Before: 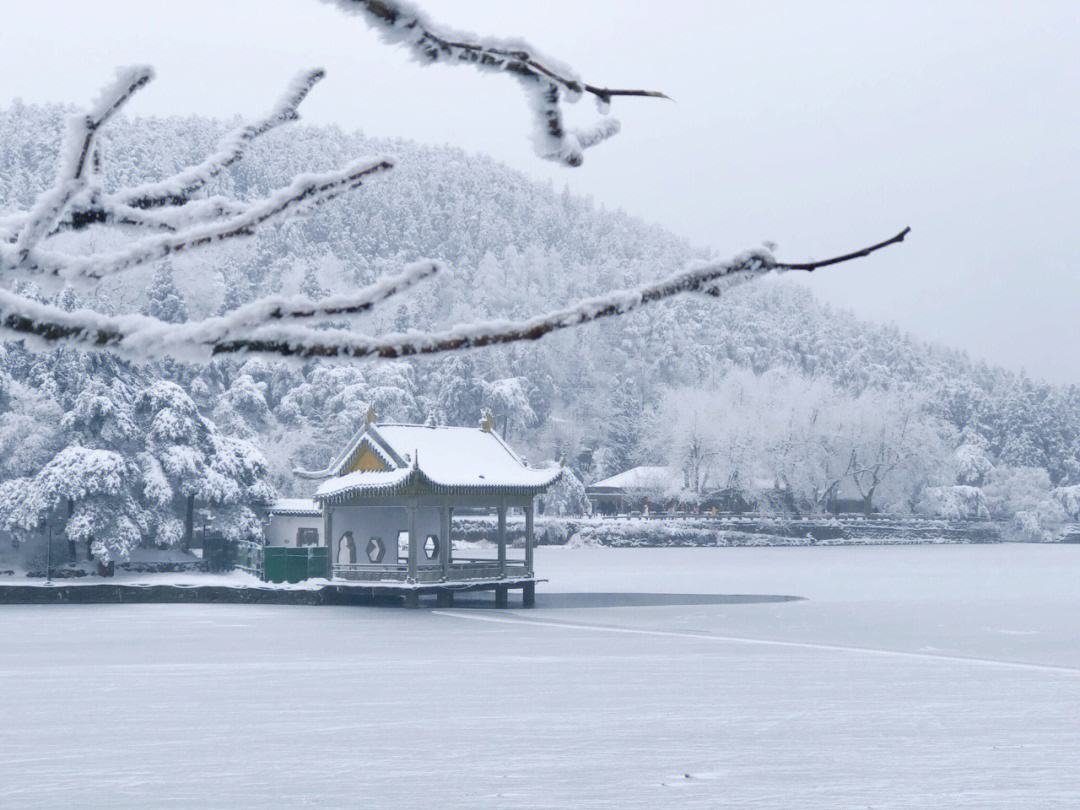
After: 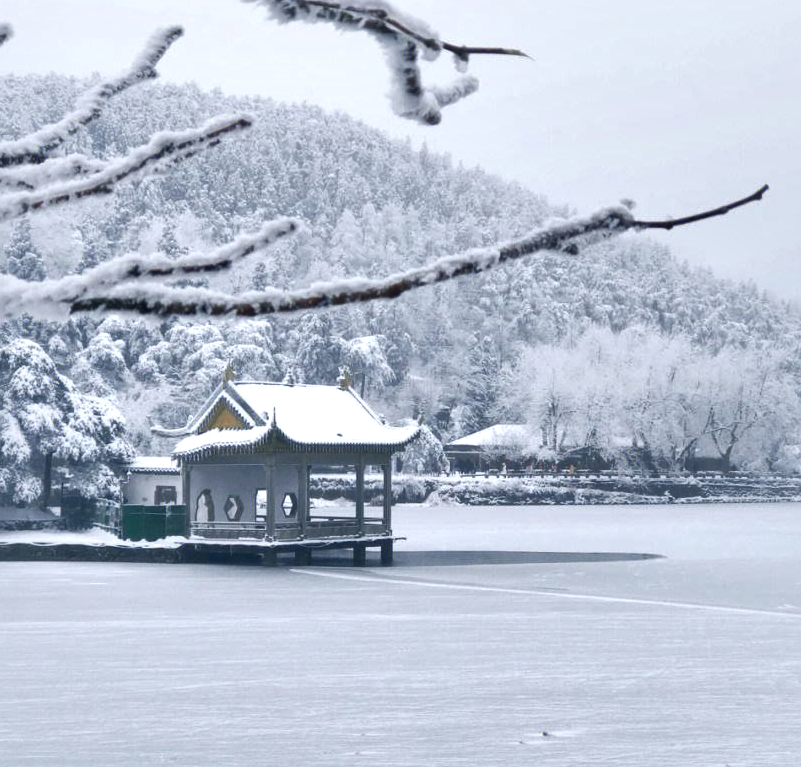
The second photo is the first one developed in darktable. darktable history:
local contrast: mode bilateral grid, contrast 70, coarseness 75, detail 180%, midtone range 0.2
crop and rotate: left 13.15%, top 5.251%, right 12.609%
tone equalizer: on, module defaults
